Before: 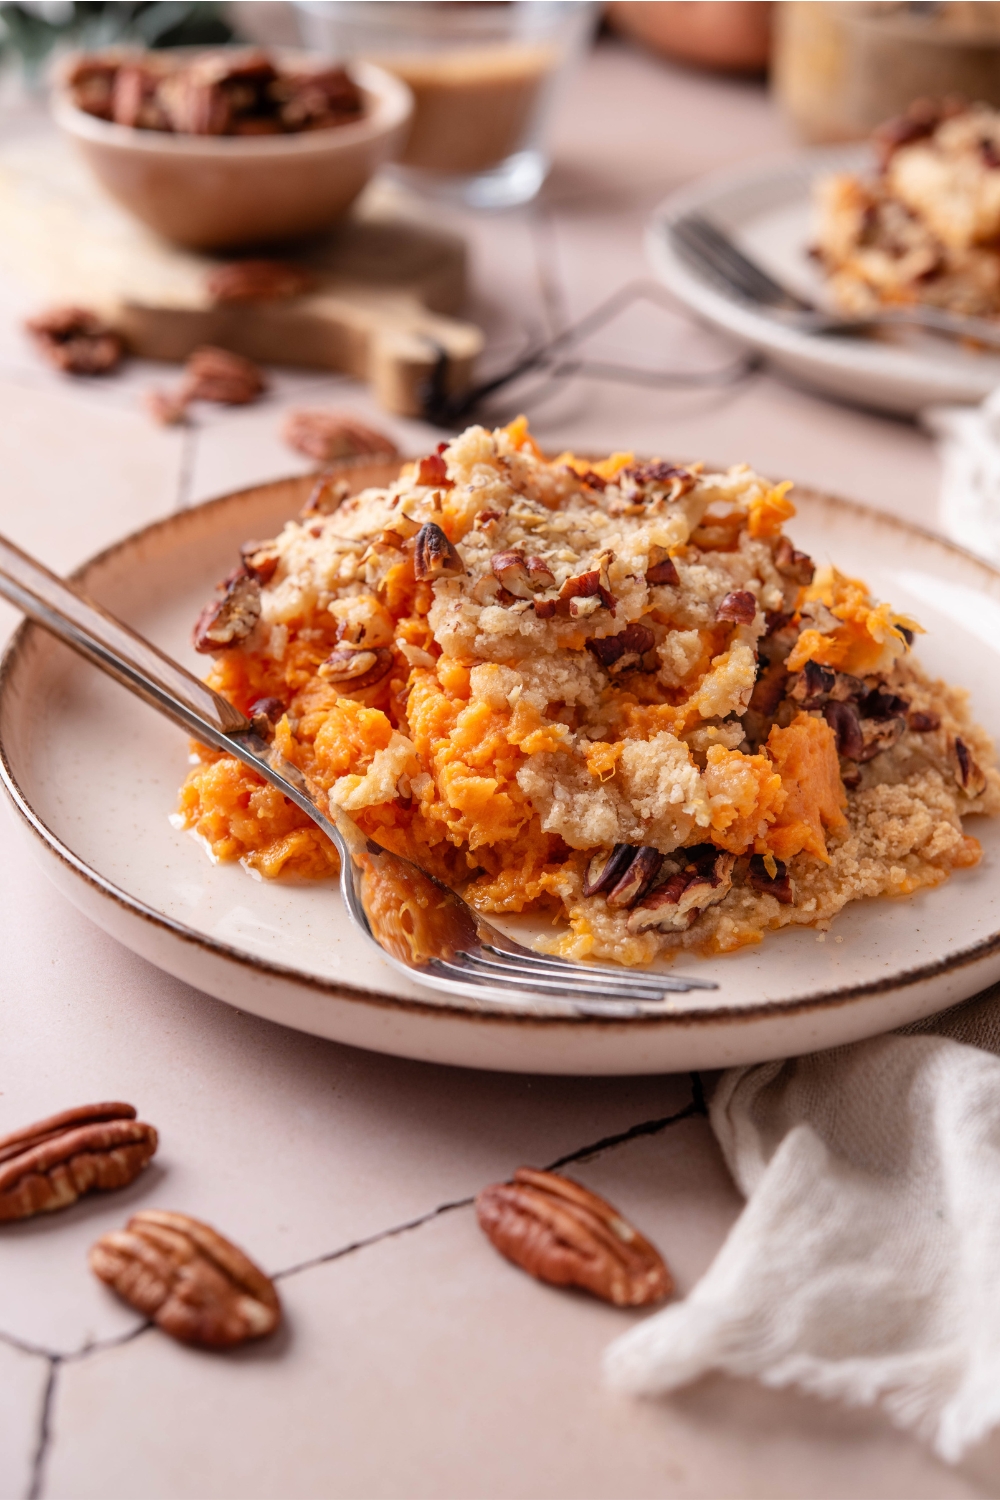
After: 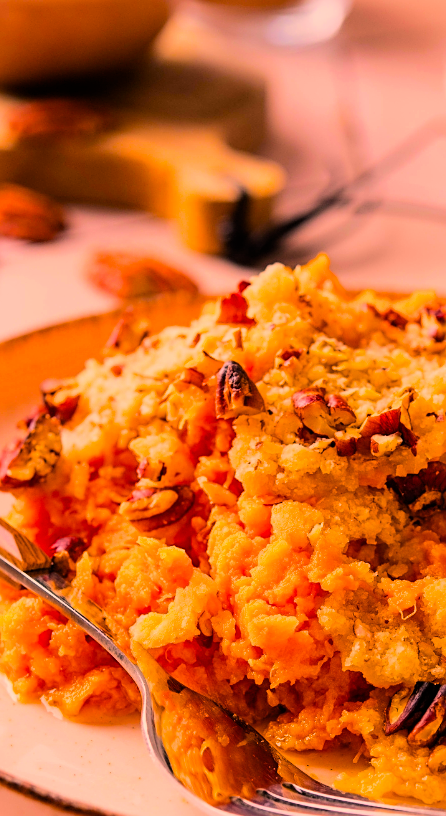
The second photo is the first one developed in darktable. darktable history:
color correction: highlights a* 21.82, highlights b* 21.9
crop: left 19.992%, top 10.806%, right 35.327%, bottom 34.756%
sharpen: on, module defaults
color balance rgb: shadows lift › chroma 2.014%, shadows lift › hue 216.59°, linear chroma grading › shadows -39.682%, linear chroma grading › highlights 39.412%, linear chroma grading › global chroma 45.621%, linear chroma grading › mid-tones -29.915%, perceptual saturation grading › global saturation 25.821%, perceptual brilliance grading › mid-tones 10.262%, perceptual brilliance grading › shadows 15.383%, global vibrance 14.78%
exposure: exposure 0.129 EV, compensate exposure bias true, compensate highlight preservation false
filmic rgb: black relative exposure -16 EV, white relative exposure 5.26 EV, threshold 3.06 EV, hardness 5.9, contrast 1.245, iterations of high-quality reconstruction 0, enable highlight reconstruction true
